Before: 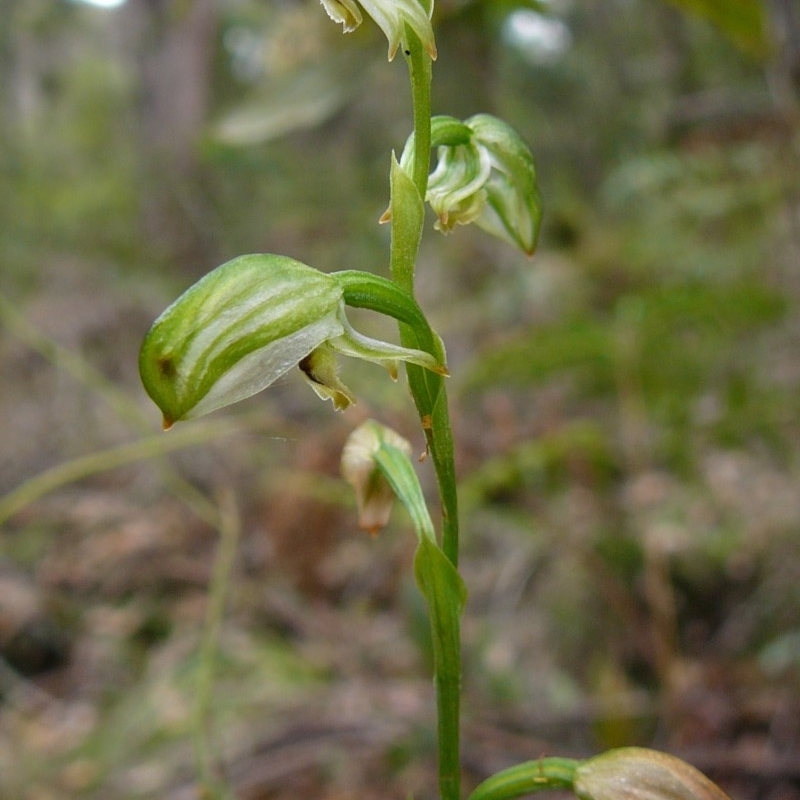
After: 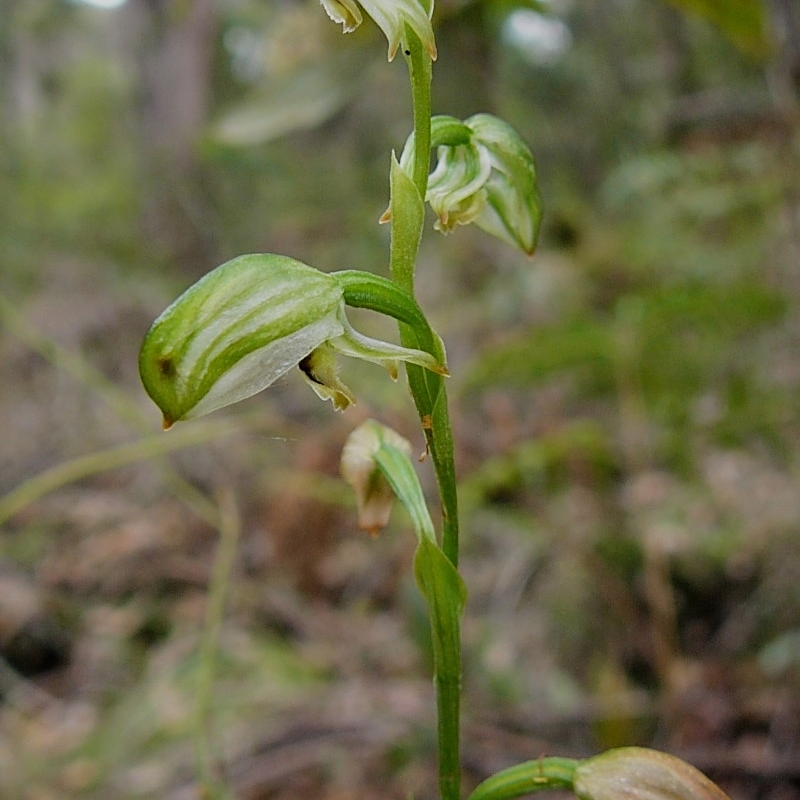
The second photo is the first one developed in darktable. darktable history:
filmic rgb: black relative exposure -7.65 EV, white relative exposure 4.56 EV, hardness 3.61
sharpen: on, module defaults
